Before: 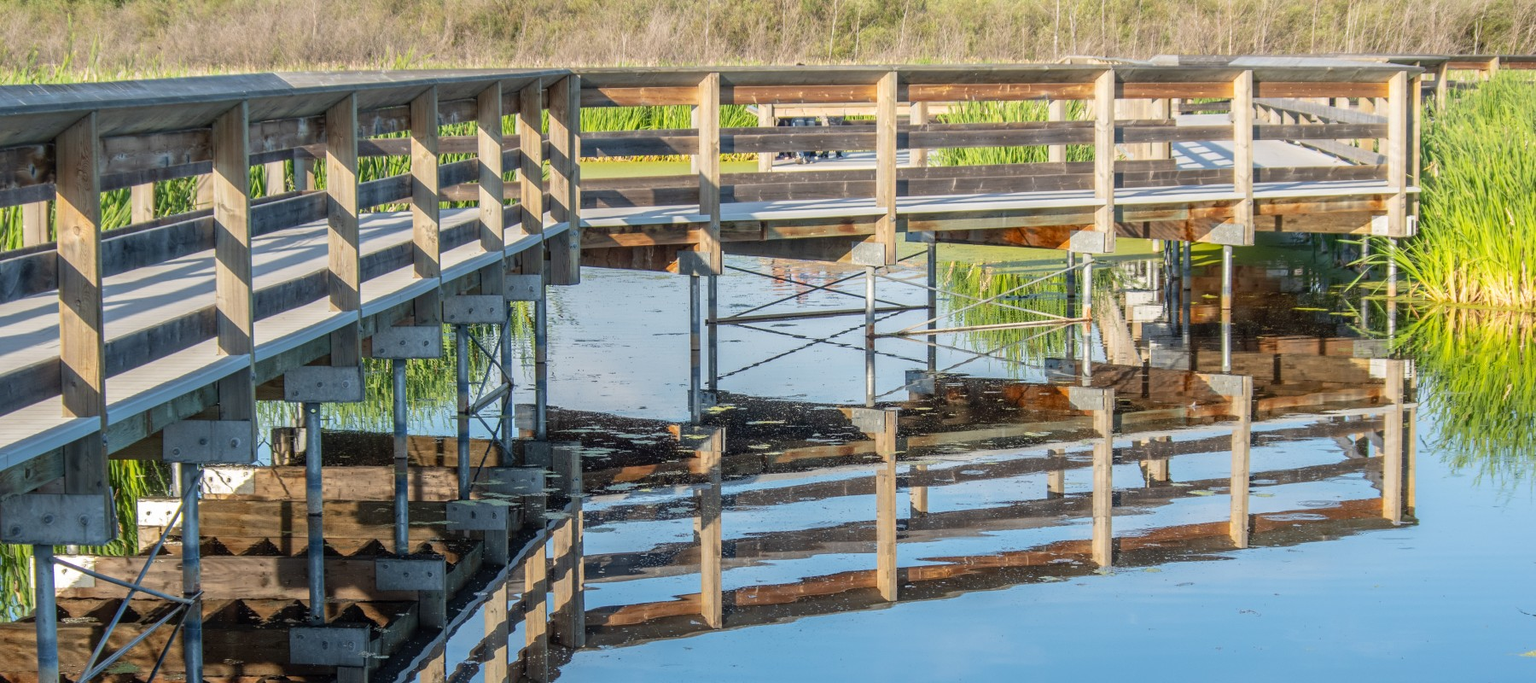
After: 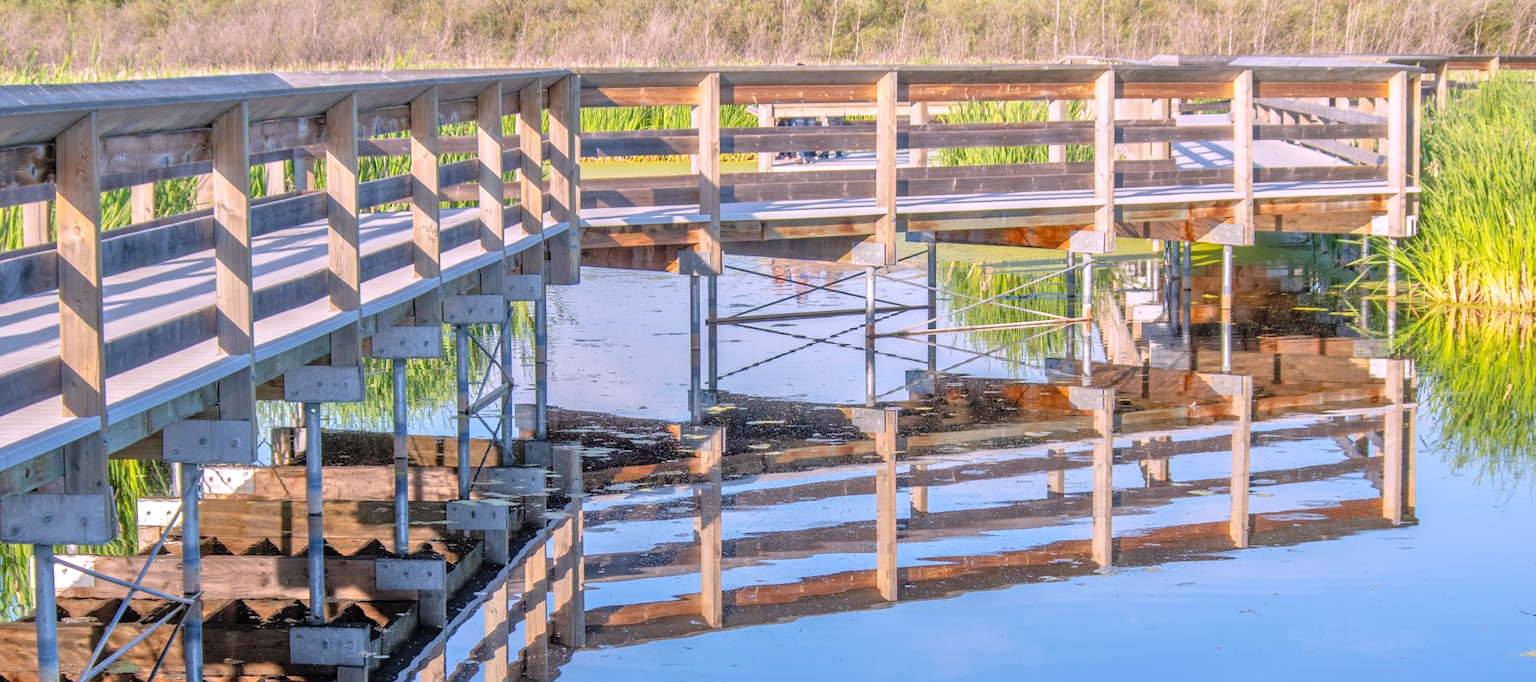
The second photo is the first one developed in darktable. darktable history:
white balance: red 1.066, blue 1.119
tone equalizer: -7 EV 0.15 EV, -6 EV 0.6 EV, -5 EV 1.15 EV, -4 EV 1.33 EV, -3 EV 1.15 EV, -2 EV 0.6 EV, -1 EV 0.15 EV, mask exposure compensation -0.5 EV
